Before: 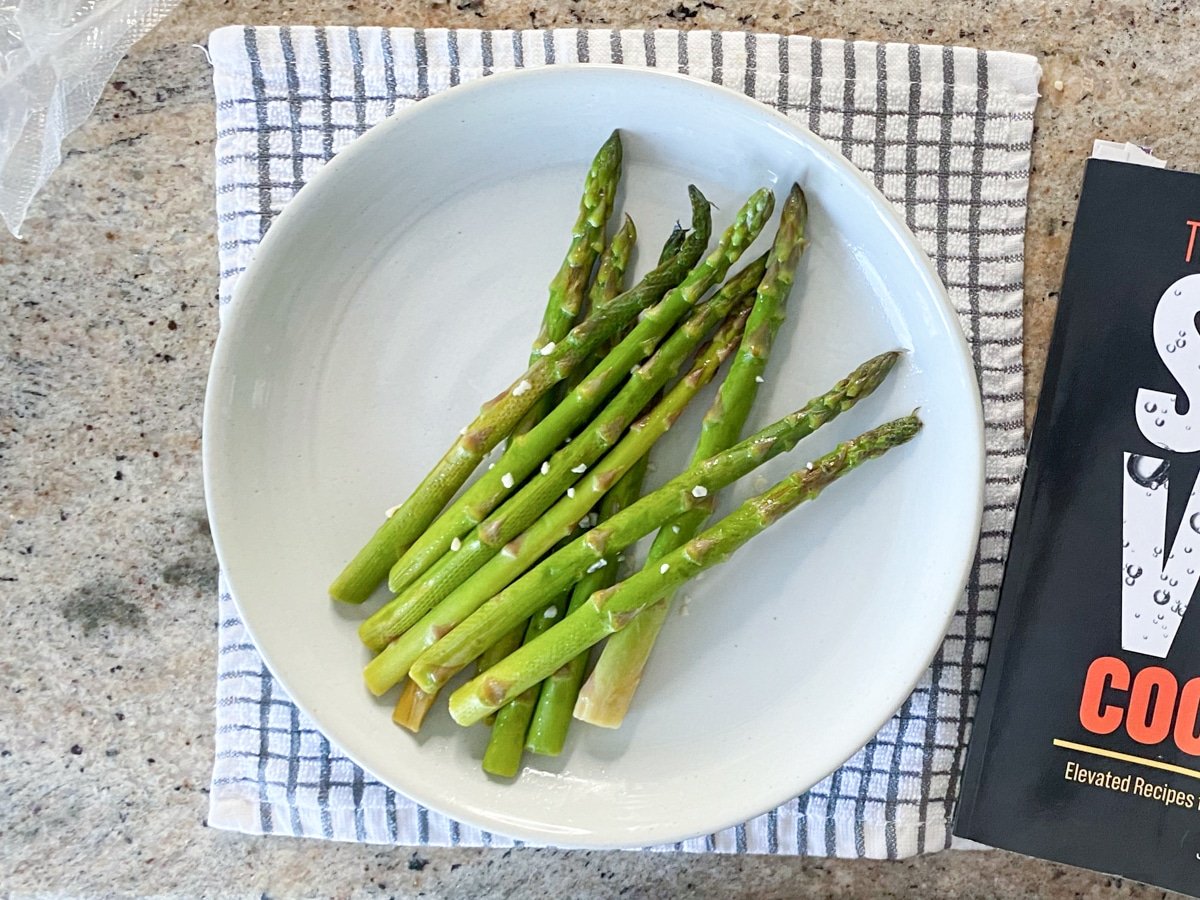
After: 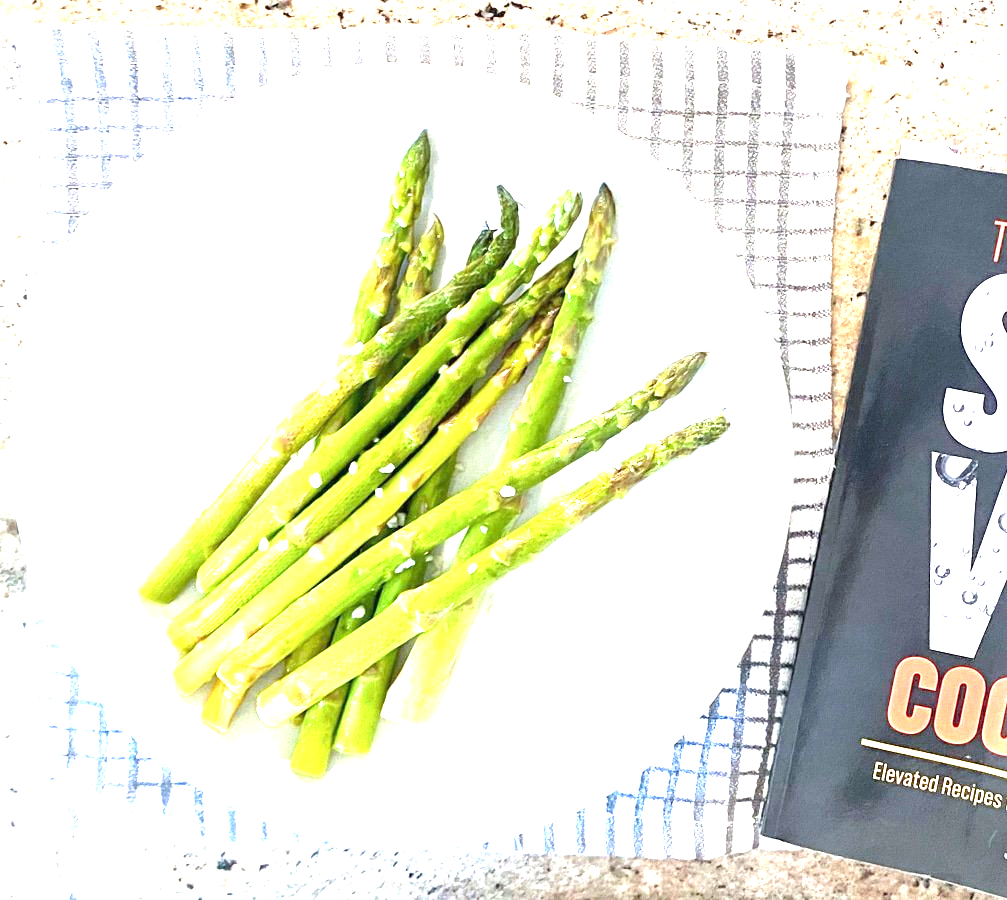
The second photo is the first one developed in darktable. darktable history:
exposure: black level correction 0, exposure 2.128 EV, compensate exposure bias true, compensate highlight preservation false
crop: left 16.082%
